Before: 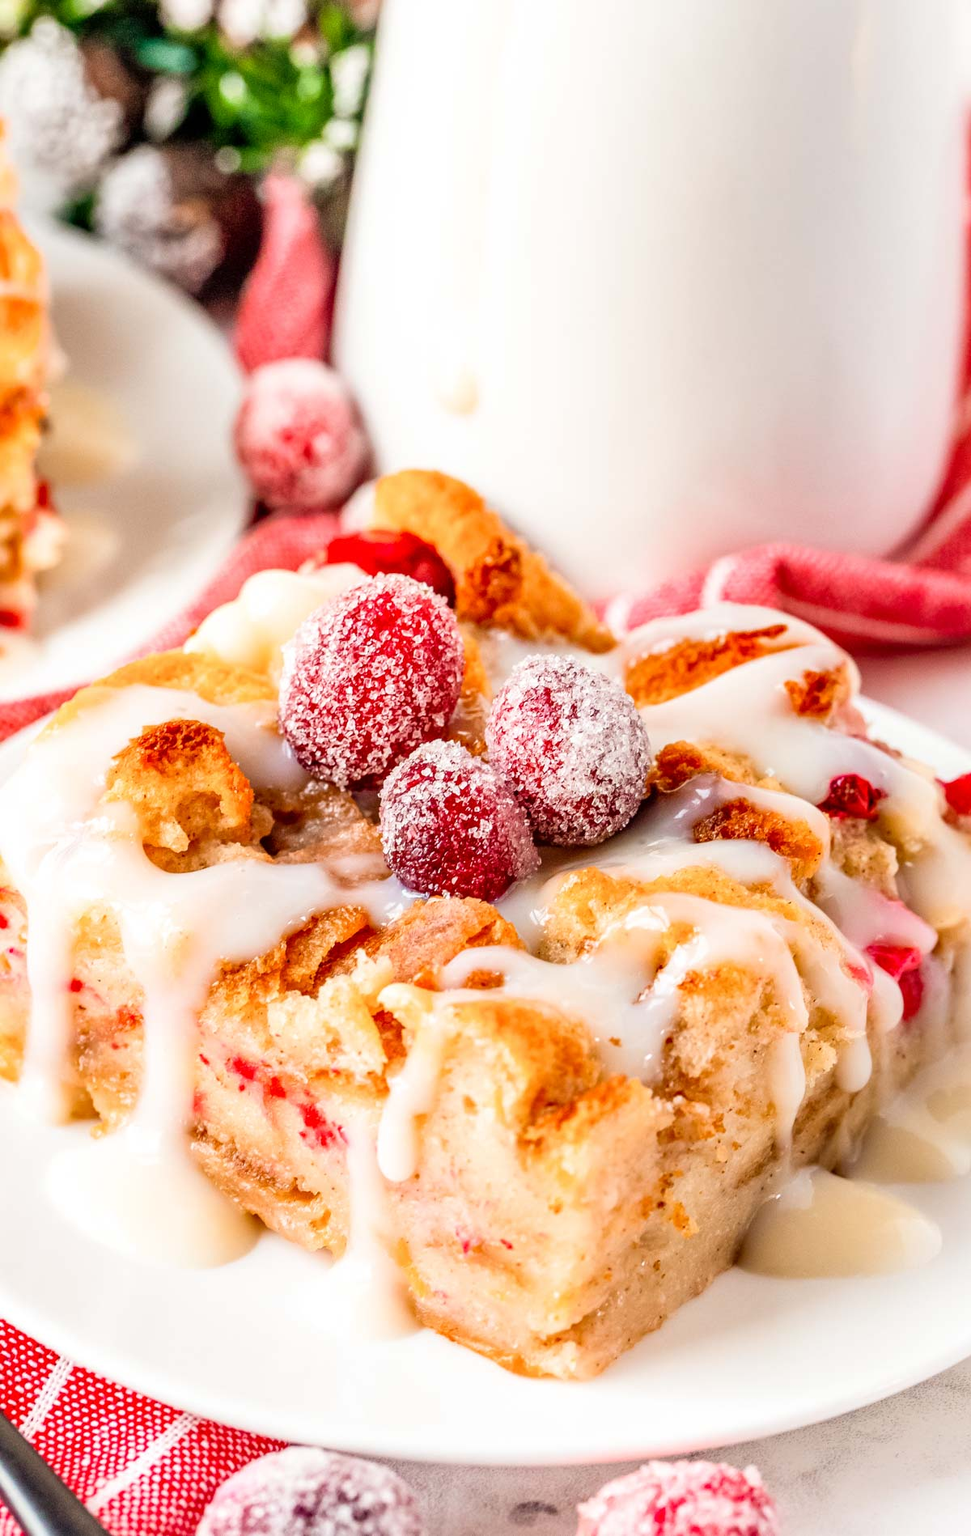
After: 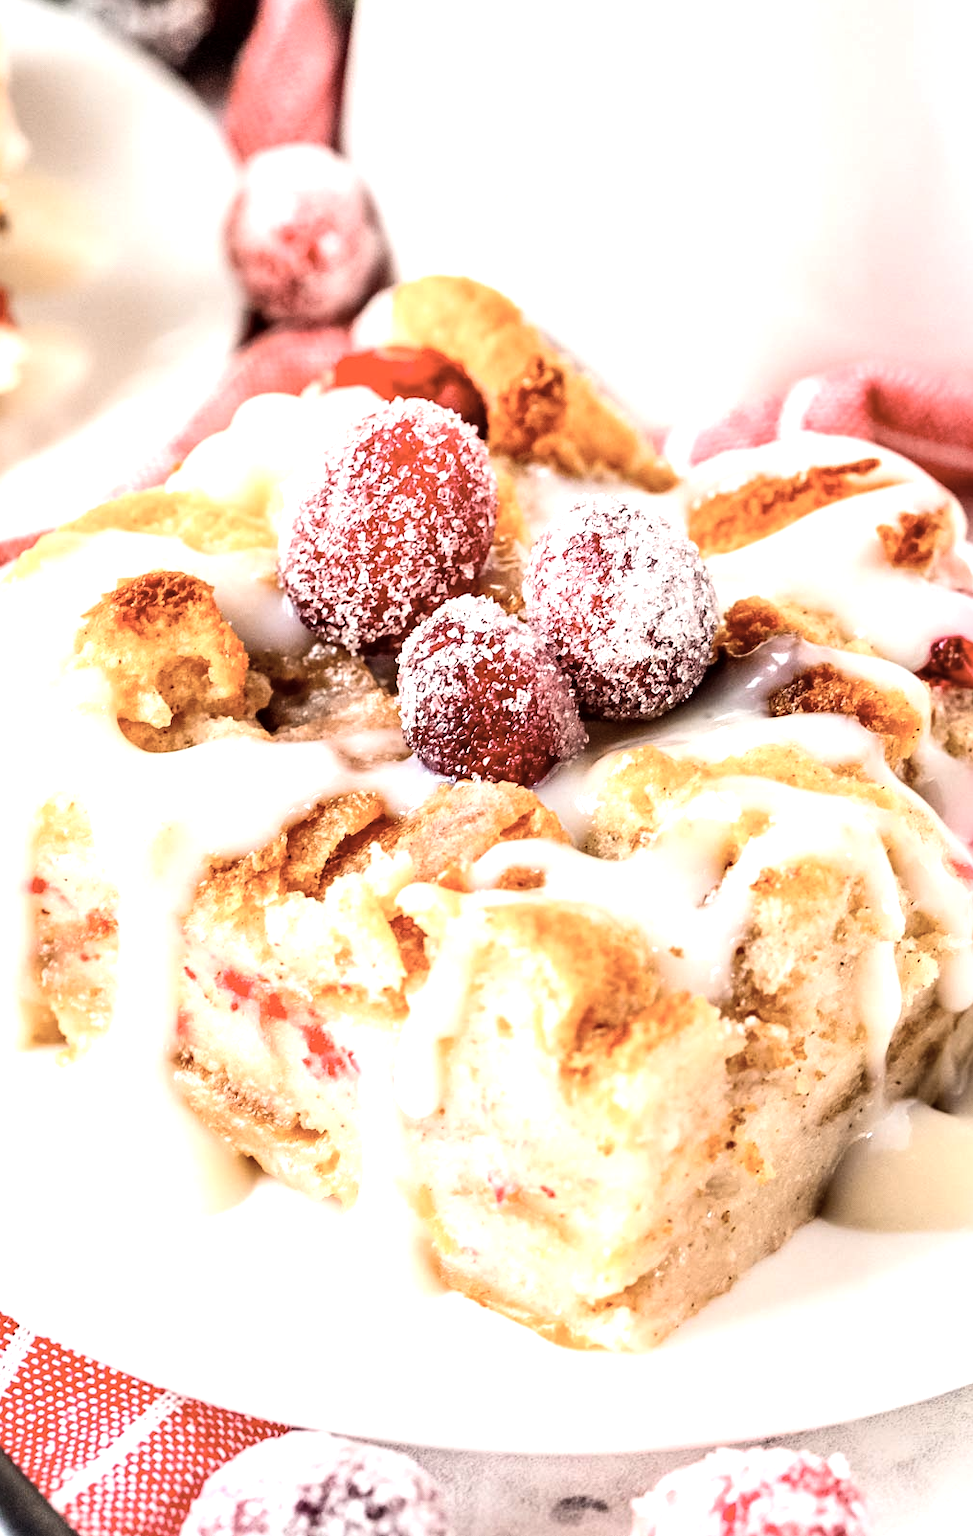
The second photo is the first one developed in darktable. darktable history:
exposure: black level correction 0.001, compensate exposure bias true, compensate highlight preservation false
crop and rotate: left 4.573%, top 15.484%, right 10.639%
tone equalizer: -8 EV -0.742 EV, -7 EV -0.704 EV, -6 EV -0.563 EV, -5 EV -0.382 EV, -3 EV 0.379 EV, -2 EV 0.6 EV, -1 EV 0.697 EV, +0 EV 0.778 EV, edges refinement/feathering 500, mask exposure compensation -1.57 EV, preserve details no
color zones: curves: ch2 [(0, 0.5) (0.143, 0.5) (0.286, 0.489) (0.415, 0.421) (0.571, 0.5) (0.714, 0.5) (0.857, 0.5) (1, 0.5)]
contrast brightness saturation: contrast 0.096, saturation -0.304
